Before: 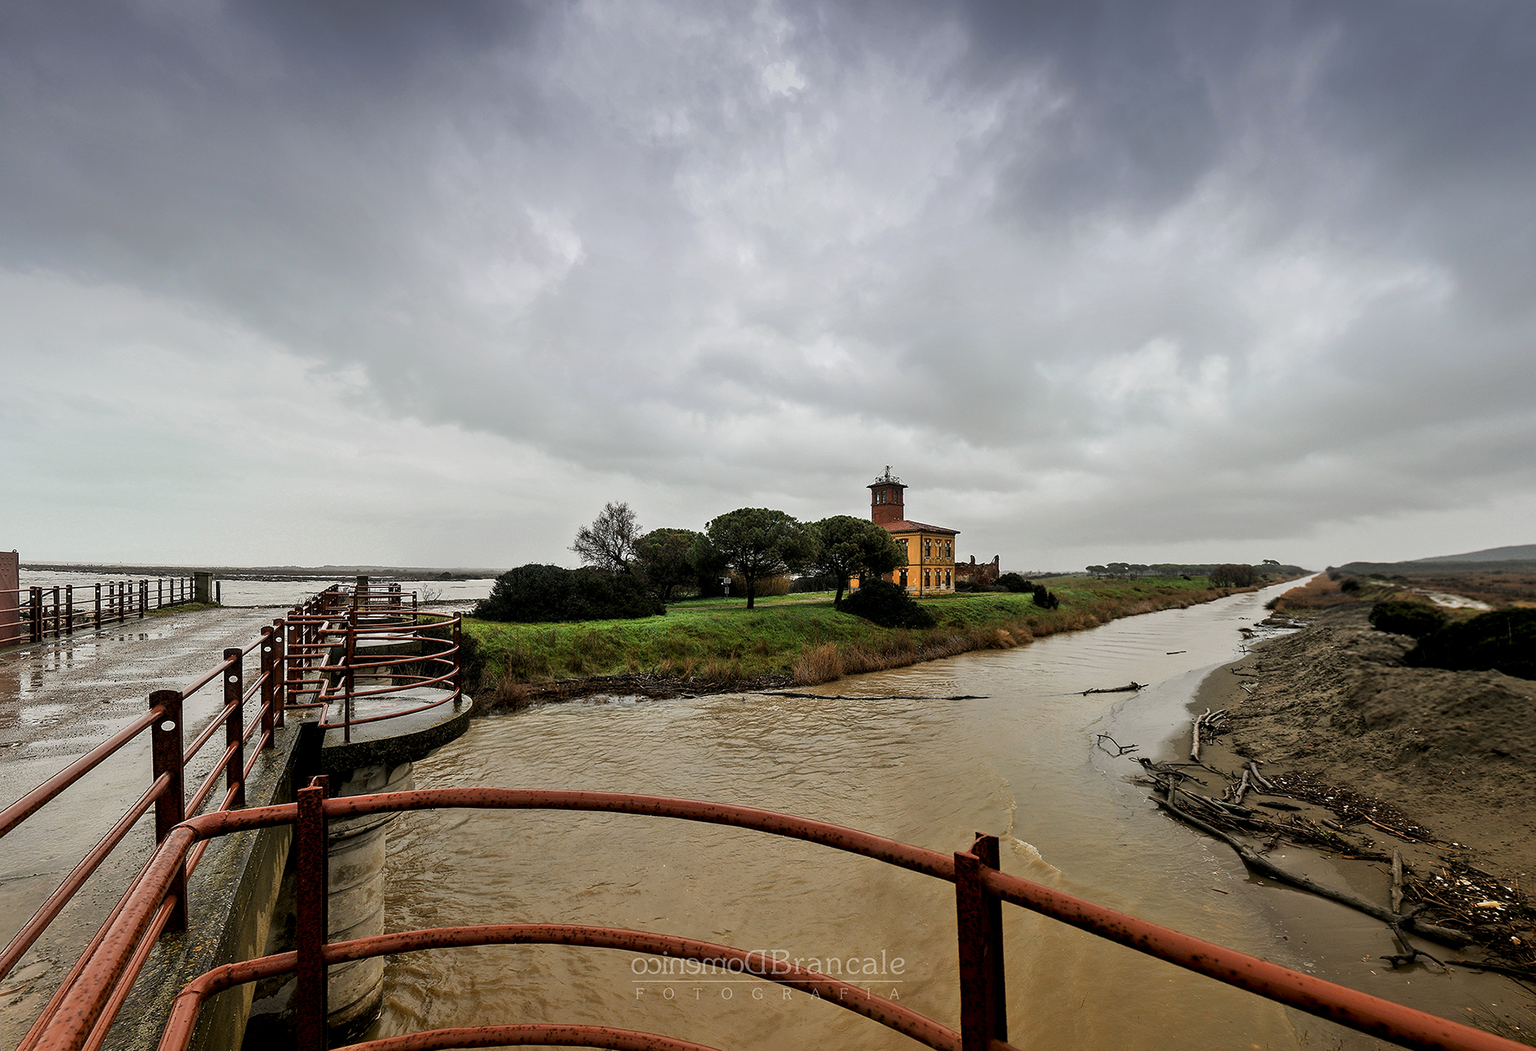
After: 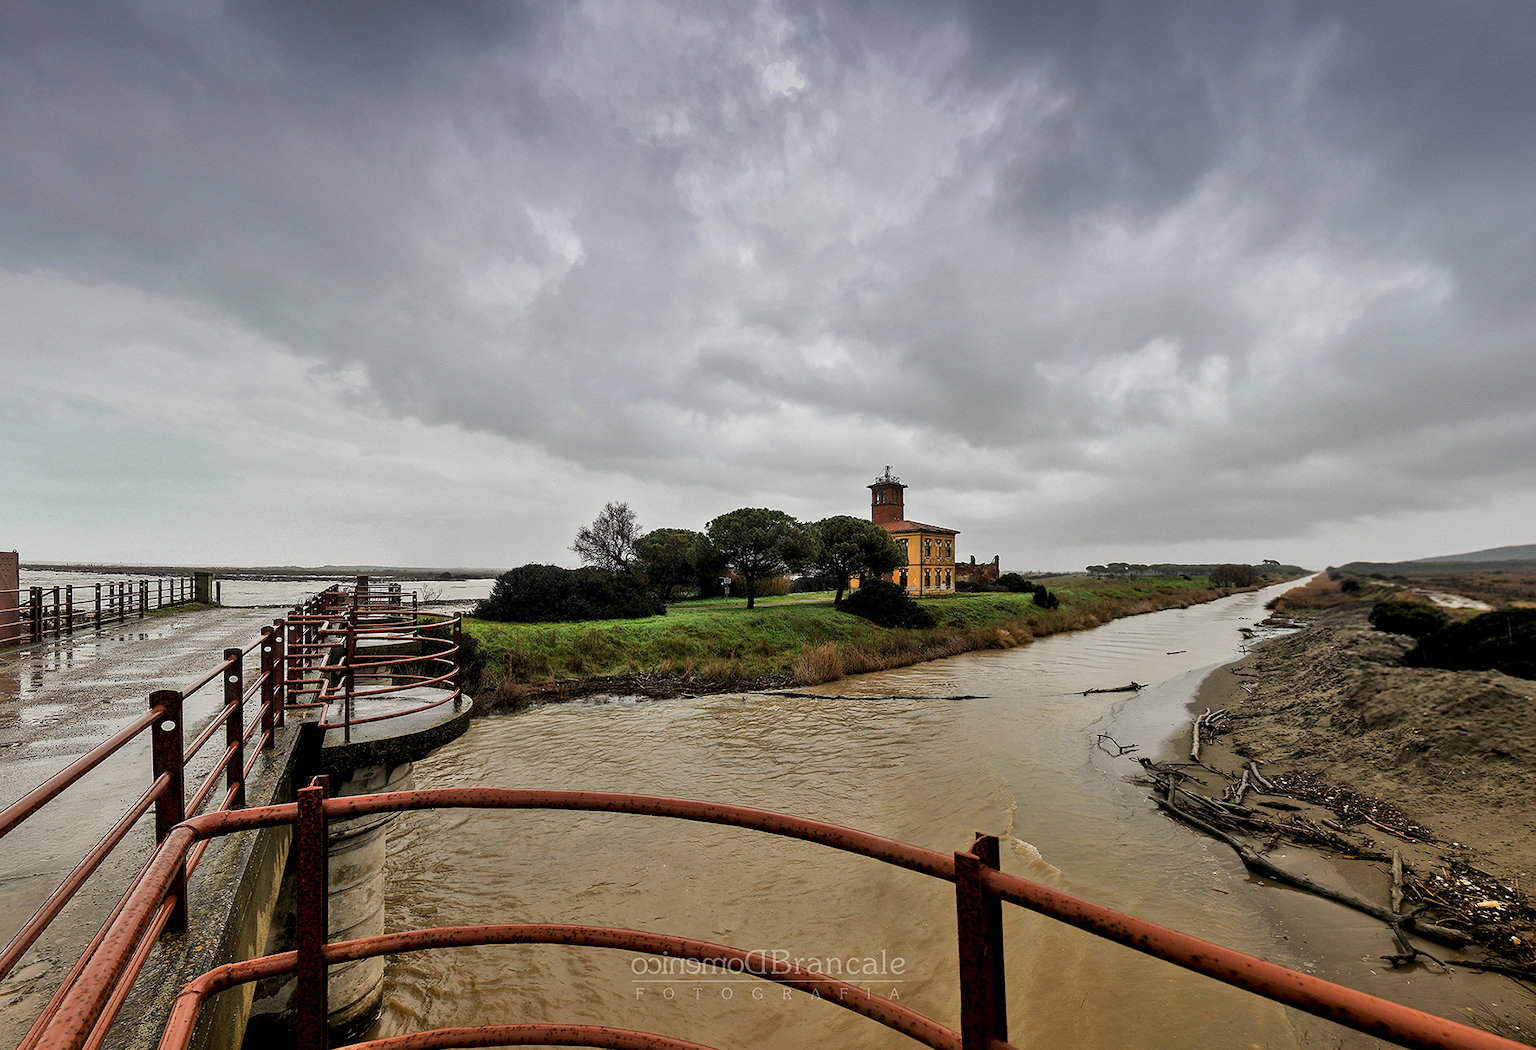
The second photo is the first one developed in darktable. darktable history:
local contrast: mode bilateral grid, contrast 11, coarseness 25, detail 115%, midtone range 0.2
shadows and highlights: low approximation 0.01, soften with gaussian
